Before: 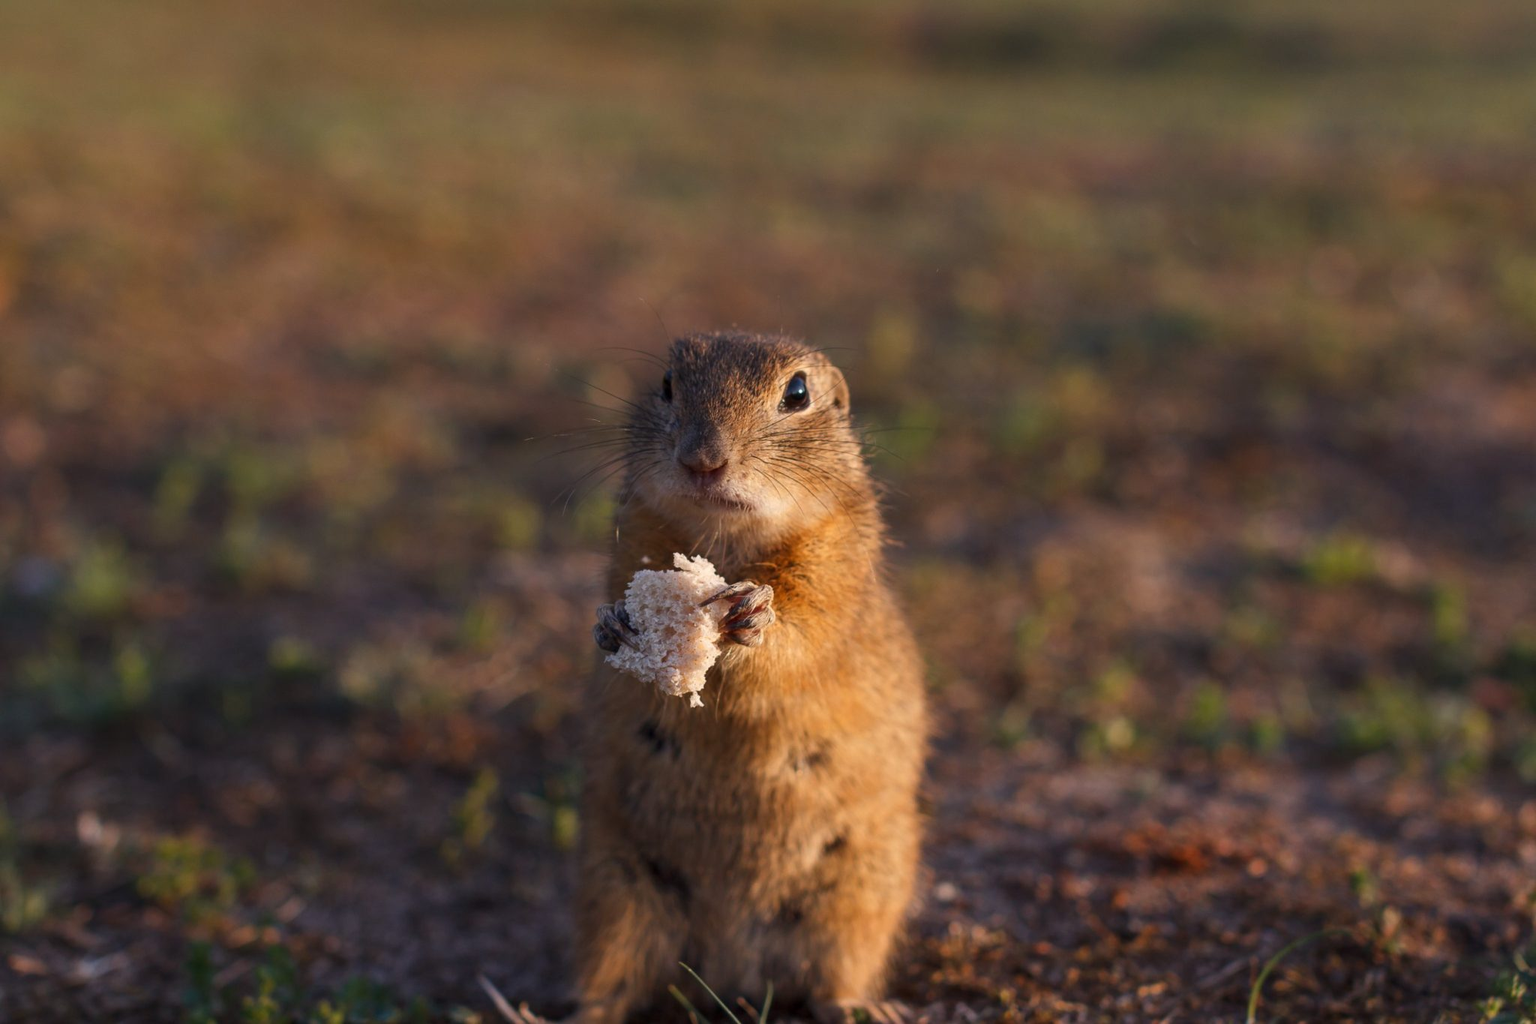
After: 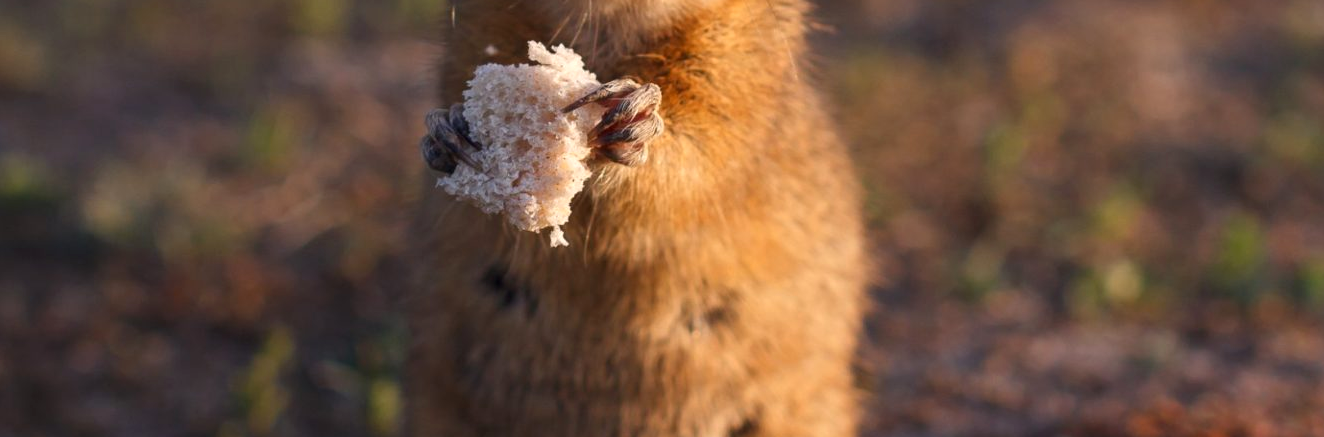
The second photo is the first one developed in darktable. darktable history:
exposure: exposure 0.202 EV, compensate highlight preservation false
crop: left 18.071%, top 51.017%, right 17.248%, bottom 16.913%
